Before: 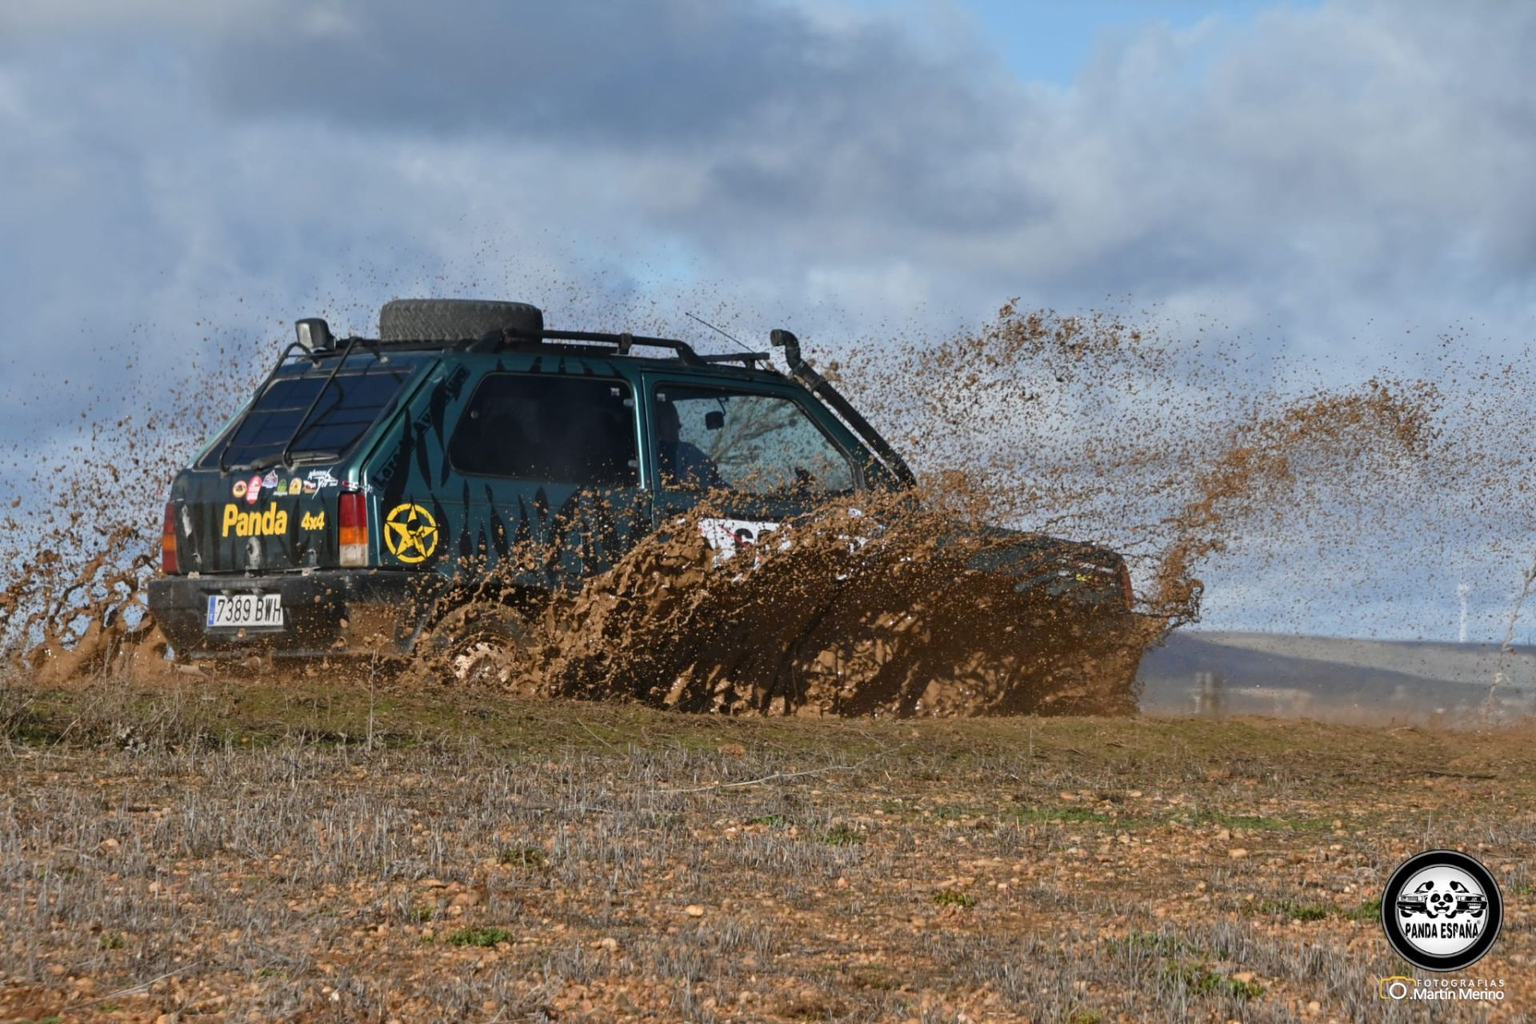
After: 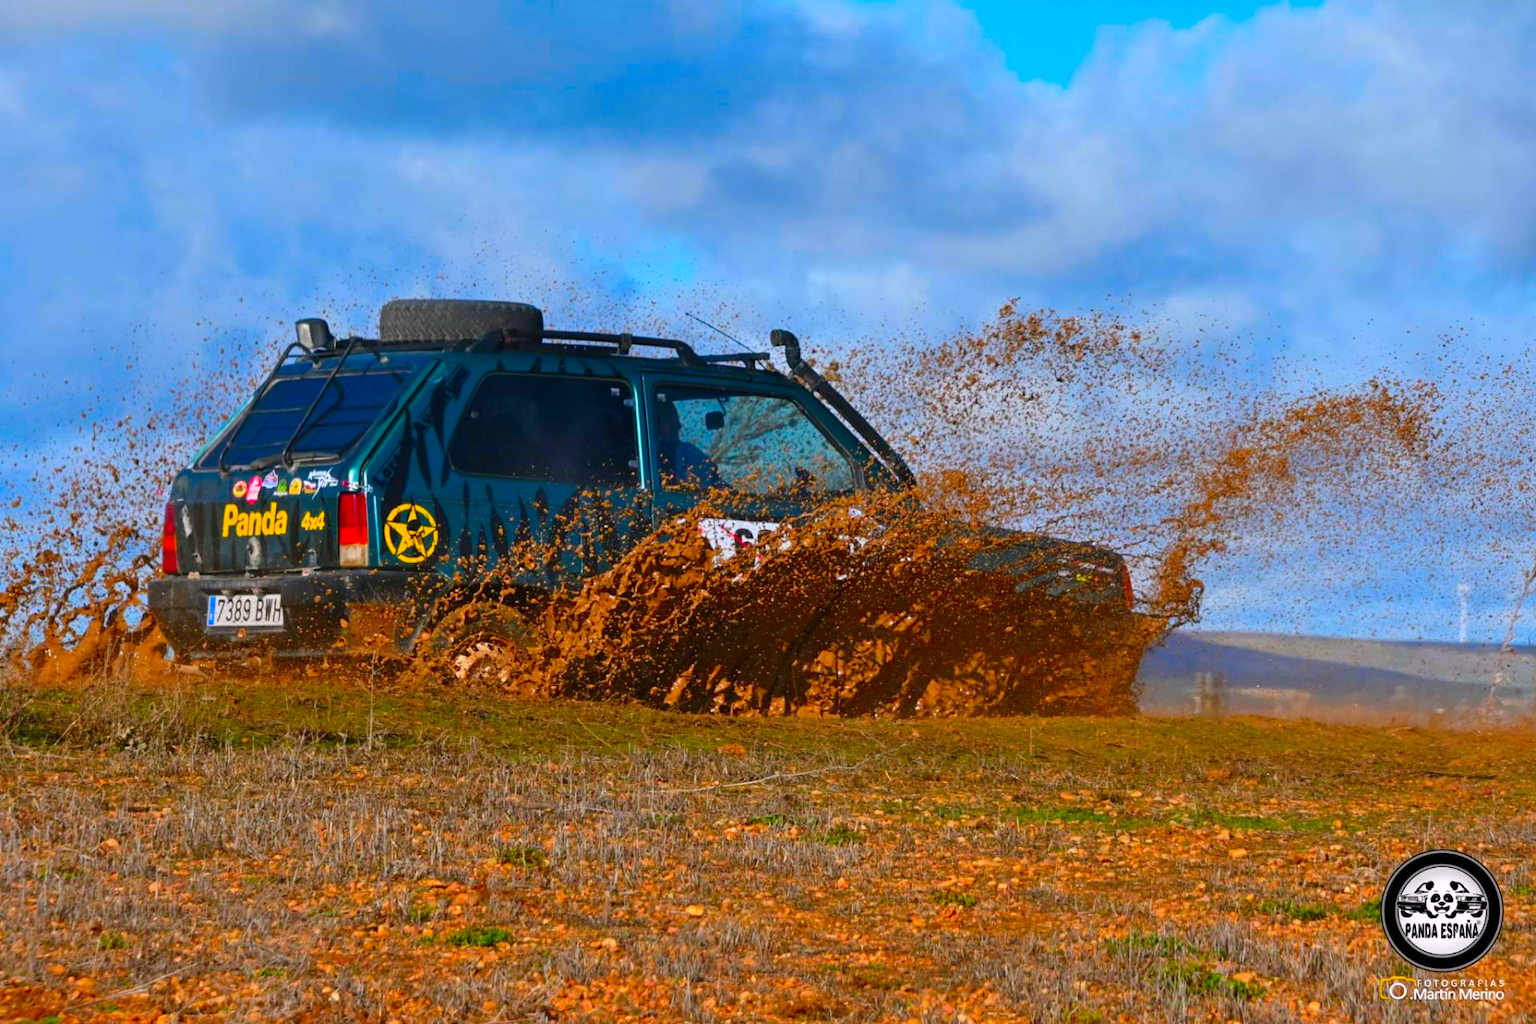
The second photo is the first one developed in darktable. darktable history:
color correction: highlights a* 1.61, highlights b* -1.7, saturation 2.44
